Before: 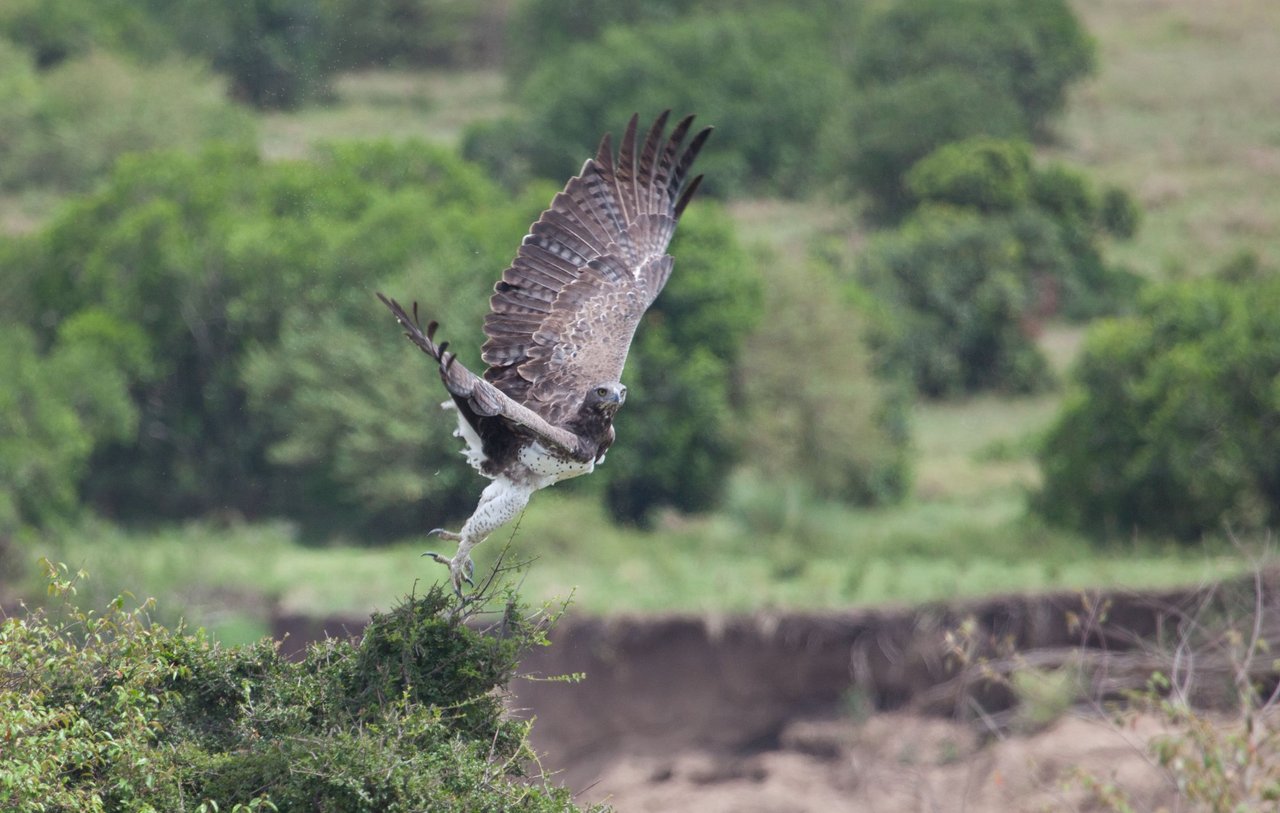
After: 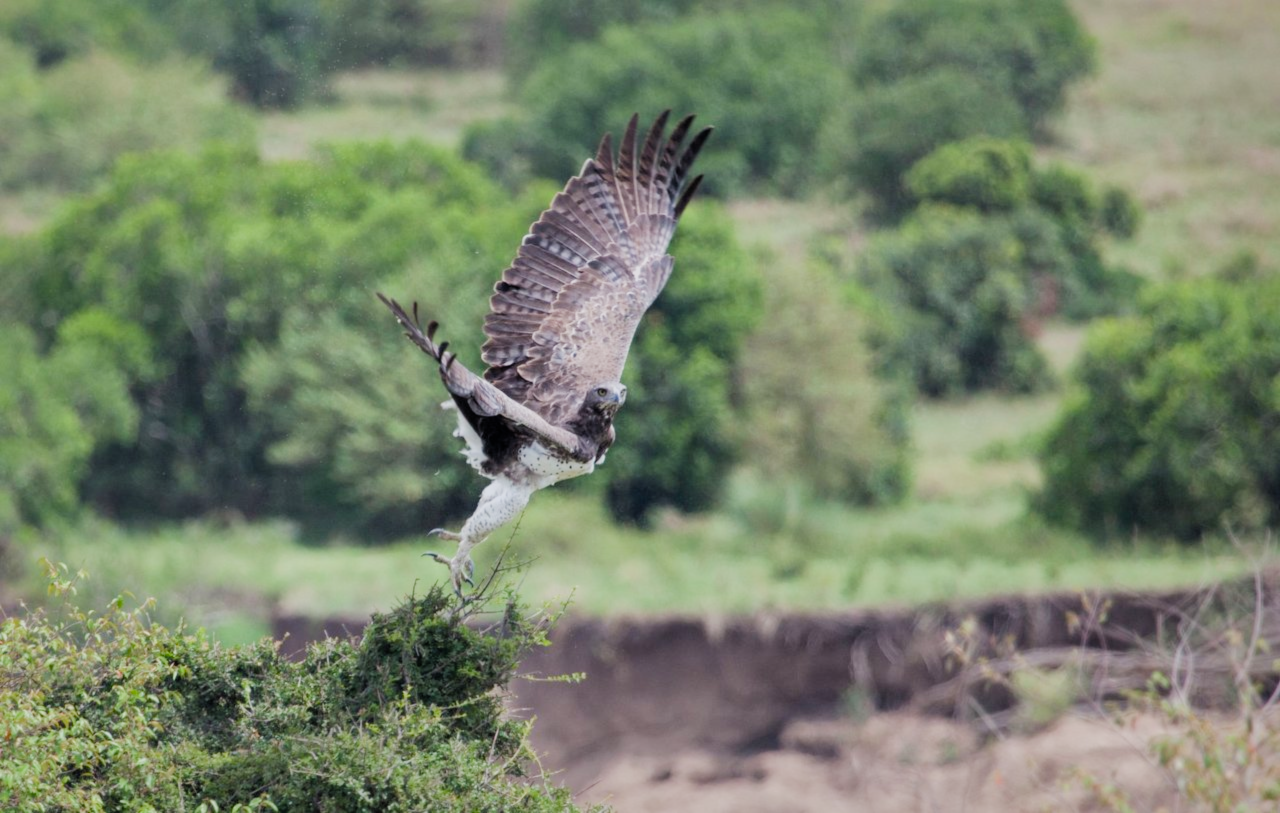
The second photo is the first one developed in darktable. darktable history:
shadows and highlights: shadows 40, highlights -60
lowpass: radius 0.5, unbound 0
exposure: exposure 0.376 EV, compensate highlight preservation false
color balance rgb: perceptual saturation grading › global saturation 20%, perceptual saturation grading › highlights -25%, perceptual saturation grading › shadows 25%
filmic rgb: black relative exposure -5 EV, white relative exposure 3.5 EV, hardness 3.19, contrast 1.2, highlights saturation mix -50%
local contrast: mode bilateral grid, contrast 10, coarseness 25, detail 115%, midtone range 0.2
